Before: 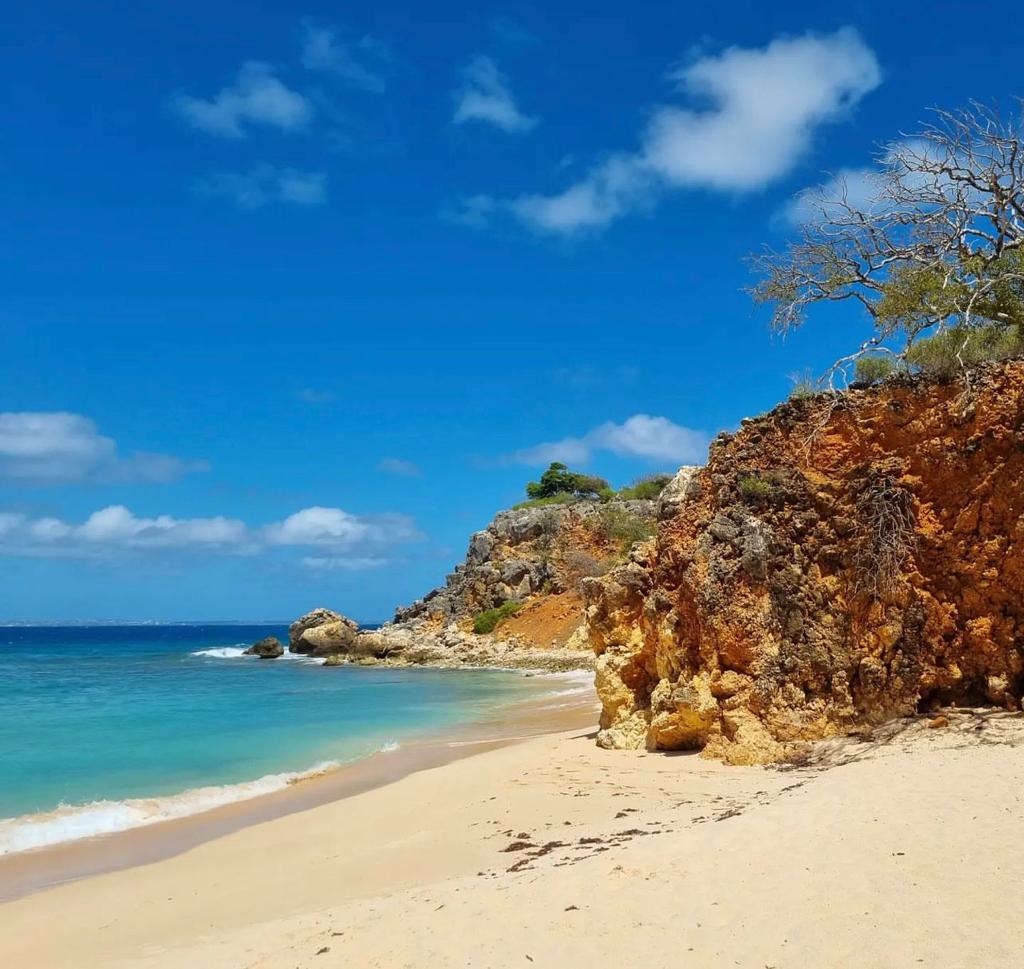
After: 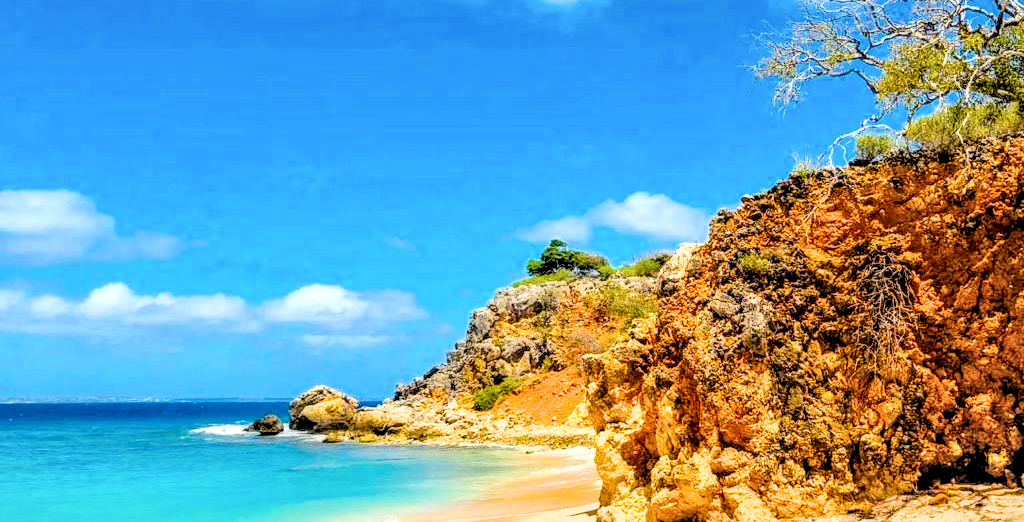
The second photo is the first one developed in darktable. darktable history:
color balance rgb: highlights gain › chroma 3.086%, highlights gain › hue 60.04°, global offset › luminance -0.27%, global offset › hue 261.54°, linear chroma grading › global chroma 15.625%, perceptual saturation grading › global saturation 30.808%, global vibrance 15.066%
crop and rotate: top 23.044%, bottom 22.992%
exposure: exposure 1.21 EV, compensate highlight preservation false
contrast brightness saturation: brightness 0.125
local contrast: highlights 4%, shadows 0%, detail 182%
filmic rgb: black relative exposure -2.78 EV, white relative exposure 4.56 EV, threshold 2.96 EV, hardness 1.78, contrast 1.237, enable highlight reconstruction true
